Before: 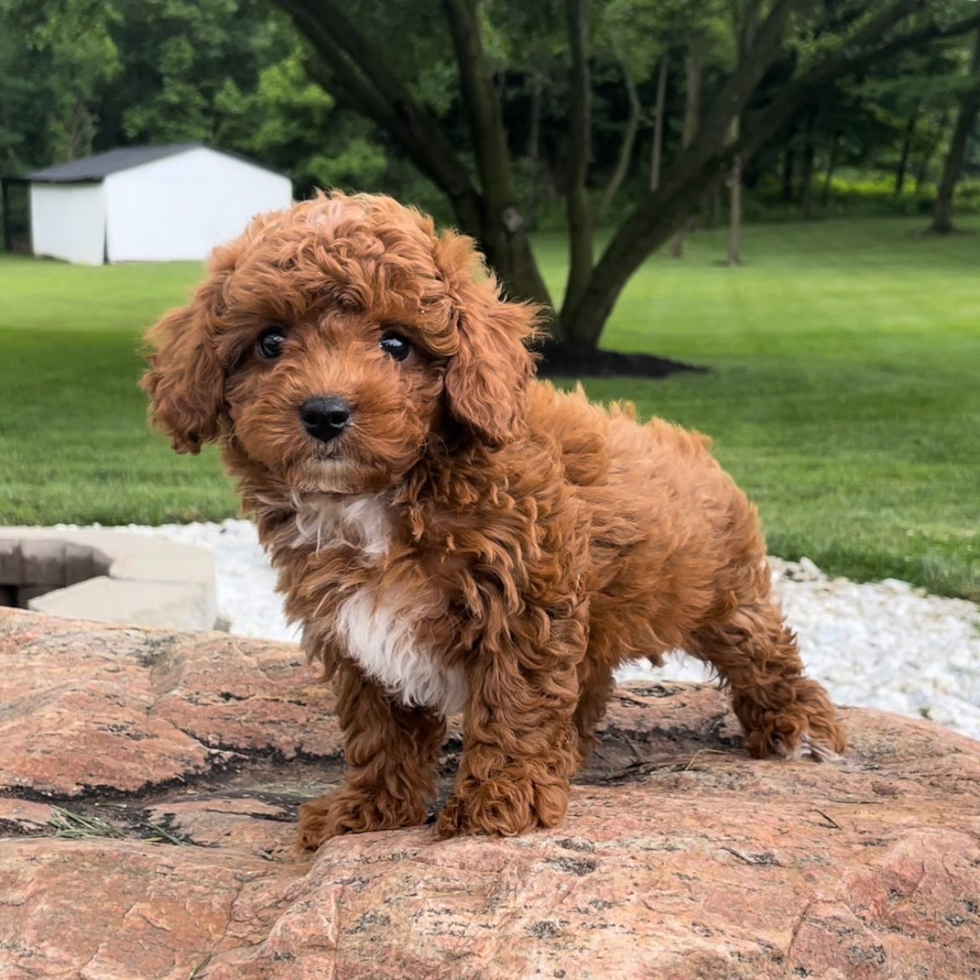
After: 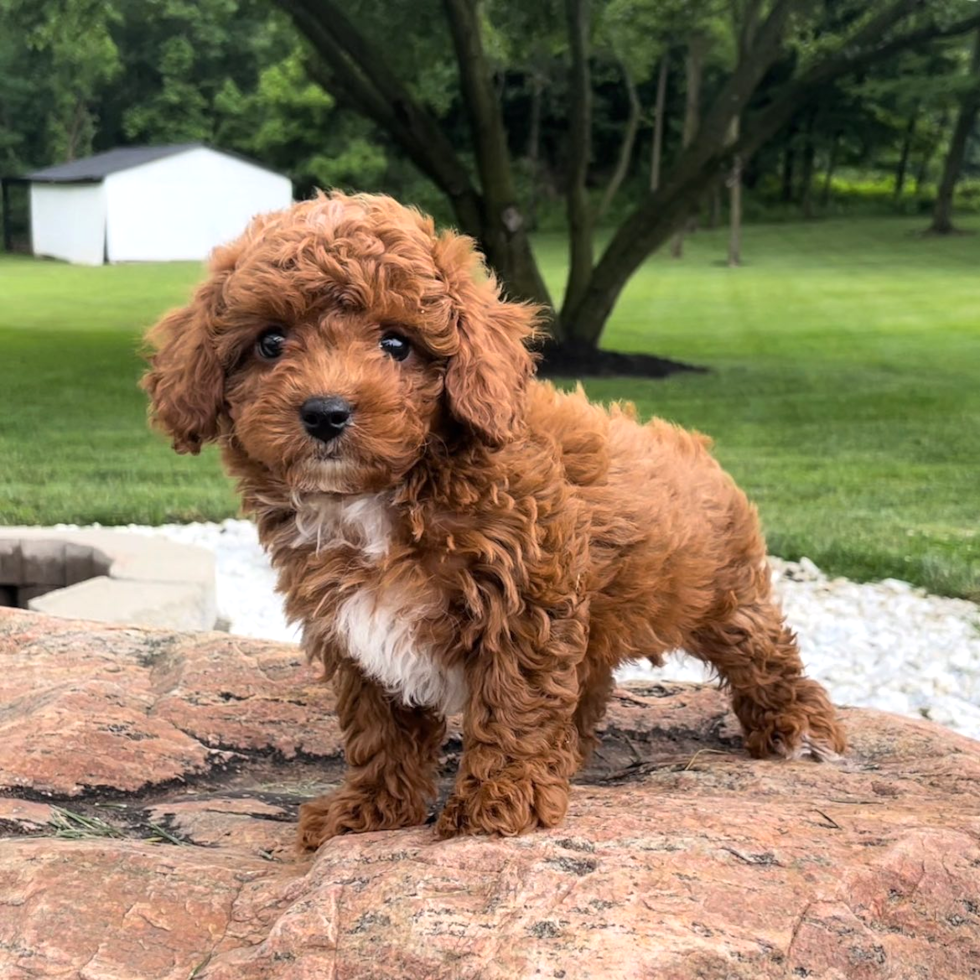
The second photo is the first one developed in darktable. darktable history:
exposure: exposure 0.2 EV, compensate exposure bias true, compensate highlight preservation false
